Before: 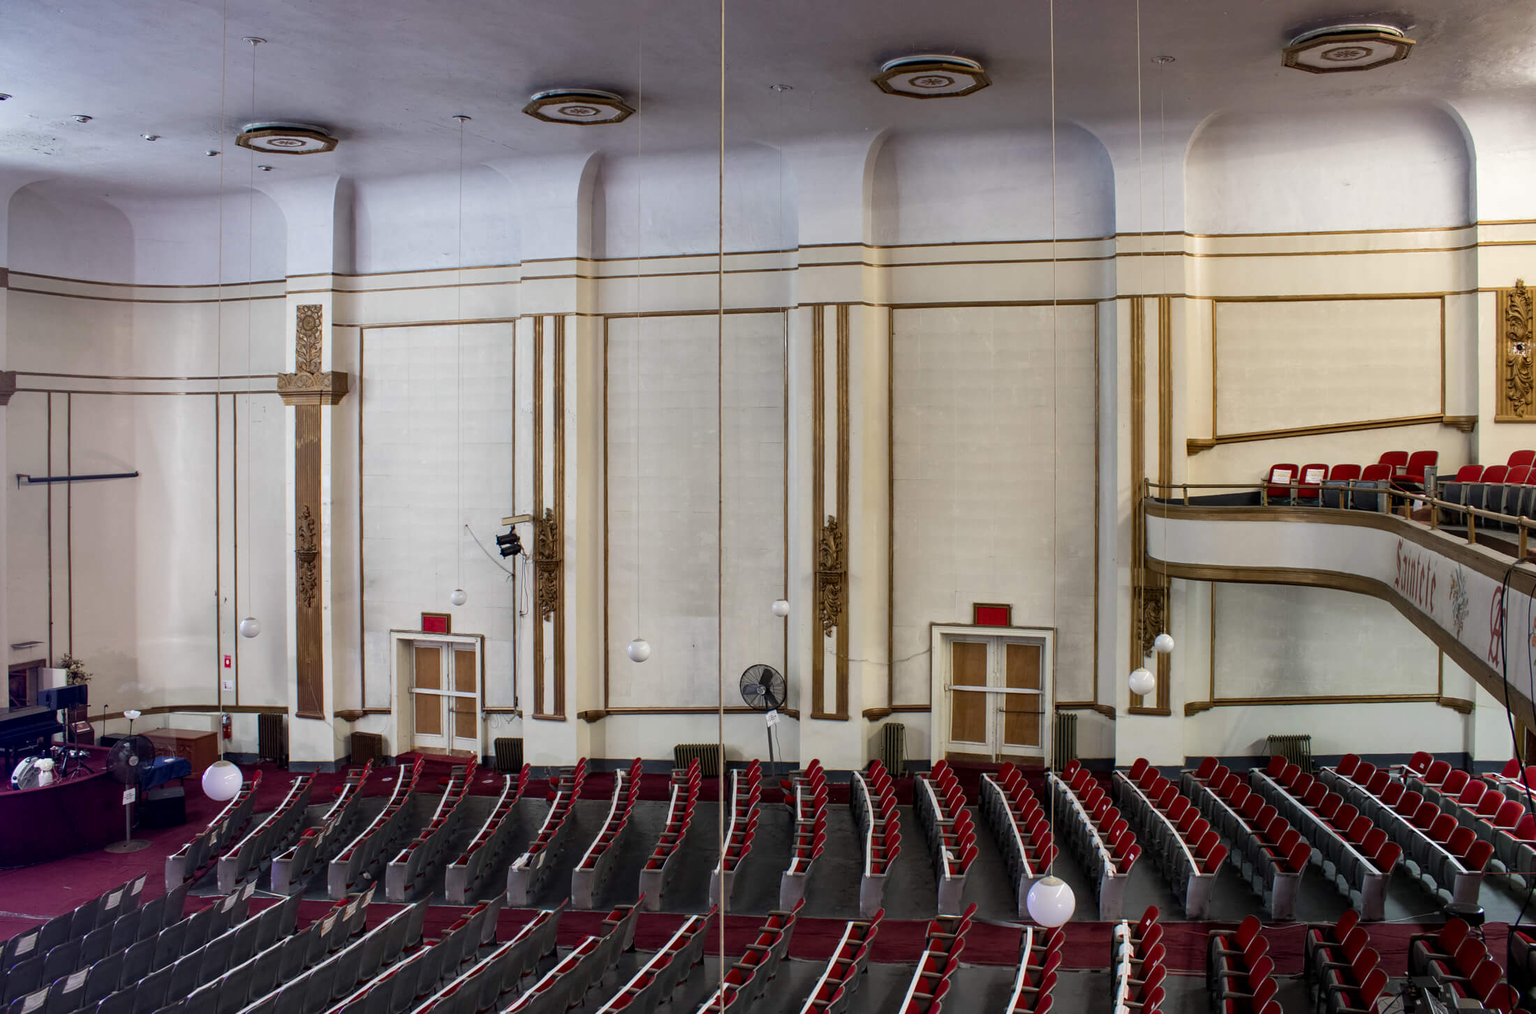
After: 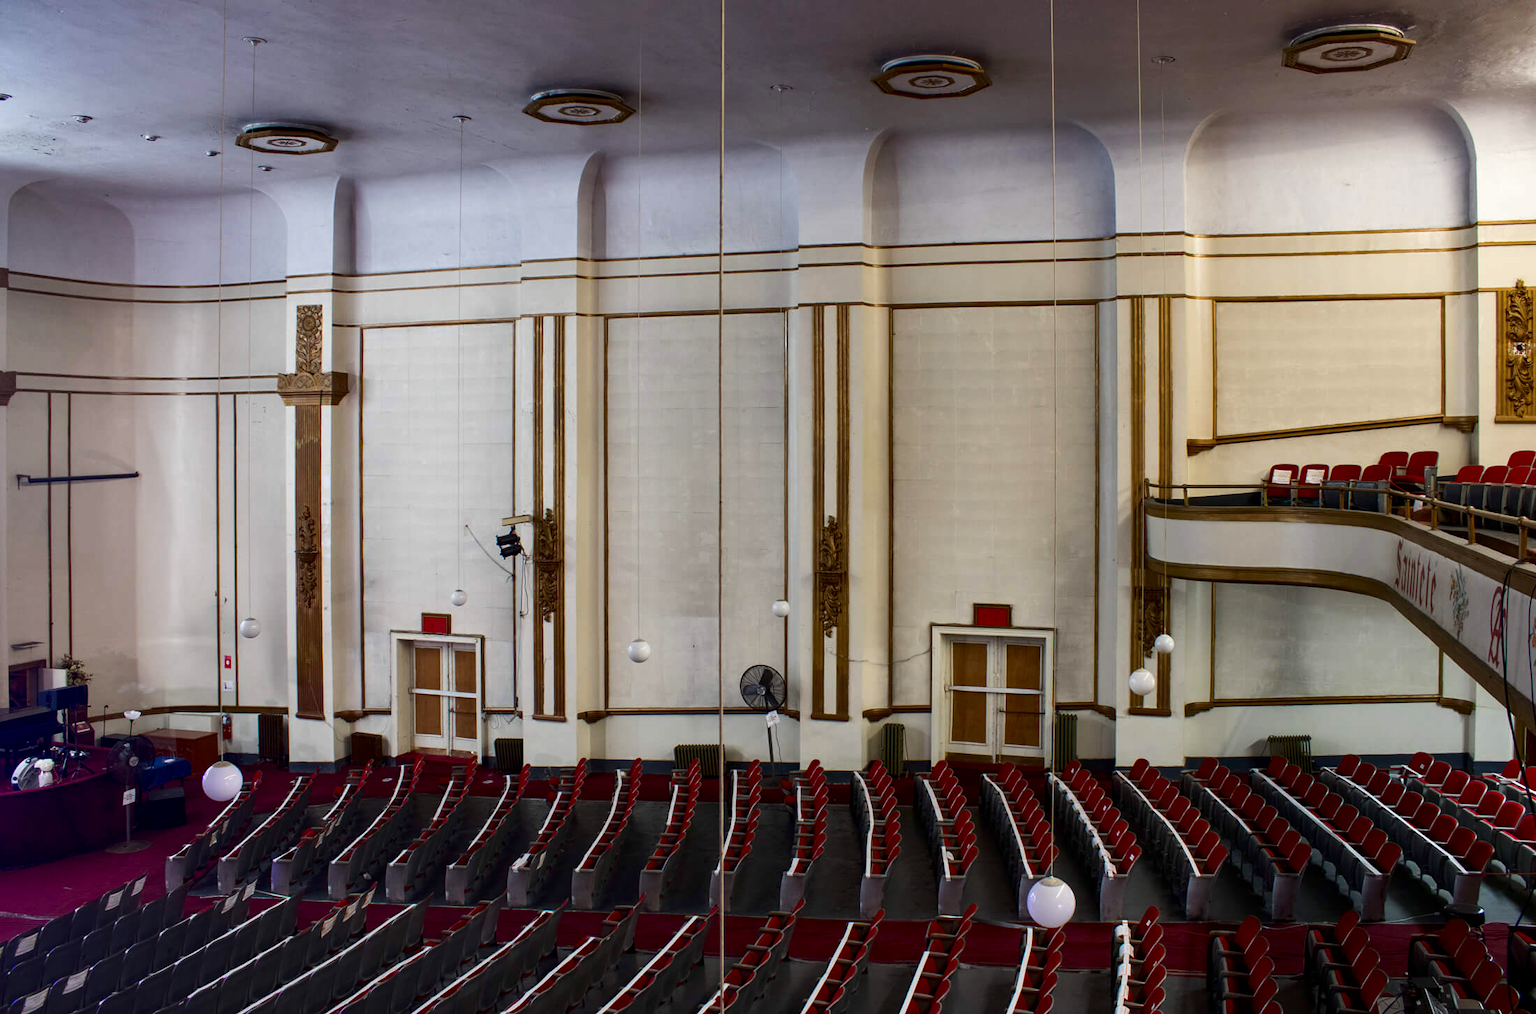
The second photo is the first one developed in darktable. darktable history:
contrast brightness saturation: contrast 0.115, brightness -0.125, saturation 0.198
